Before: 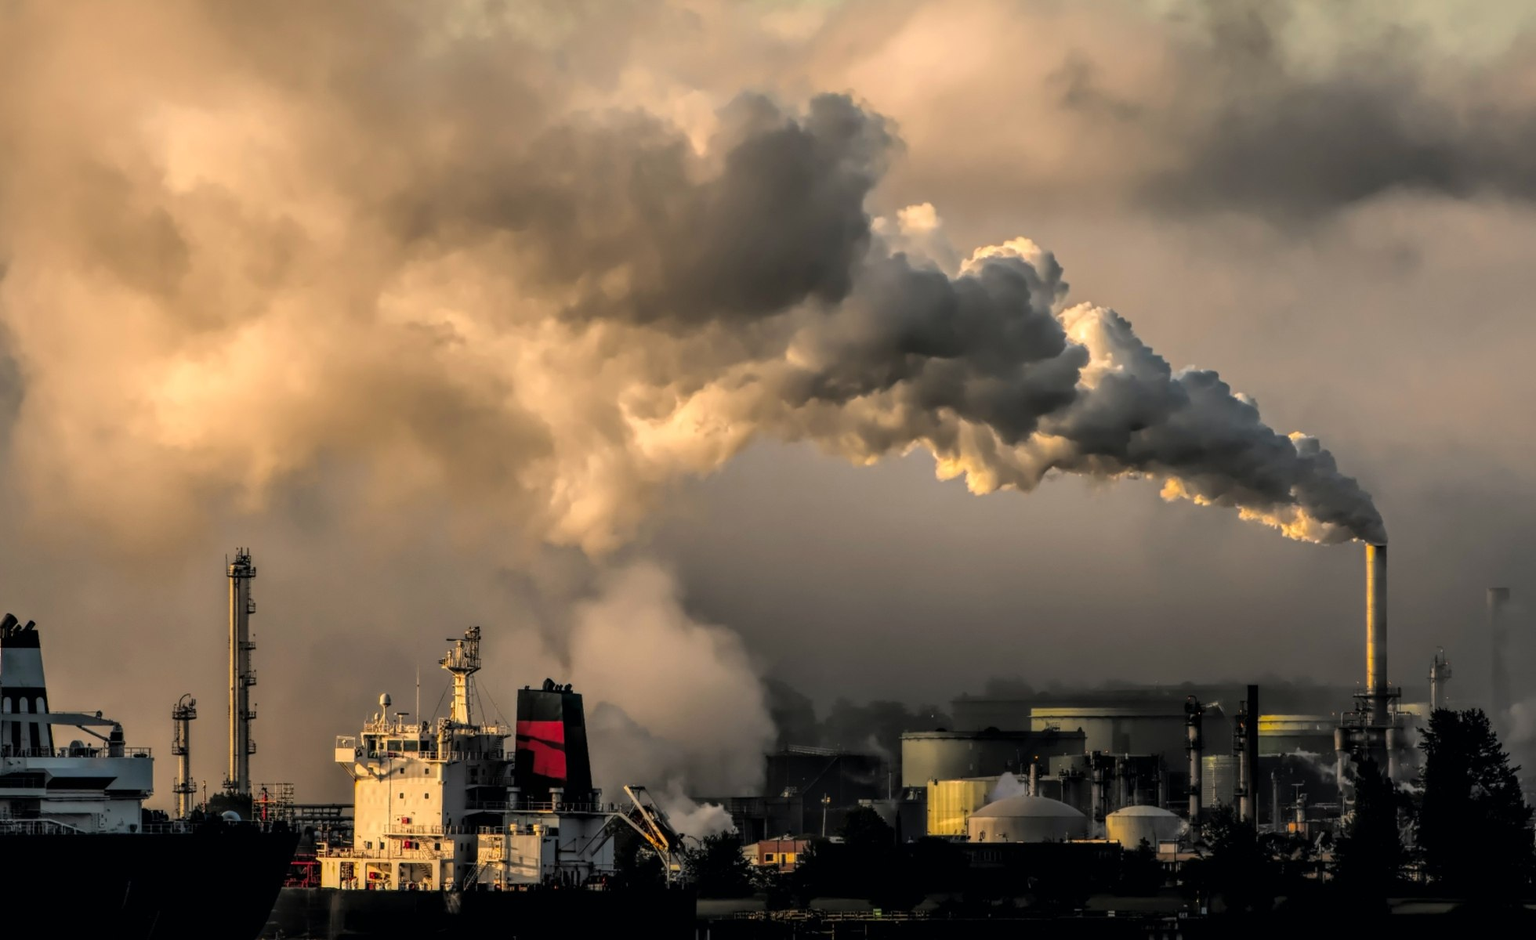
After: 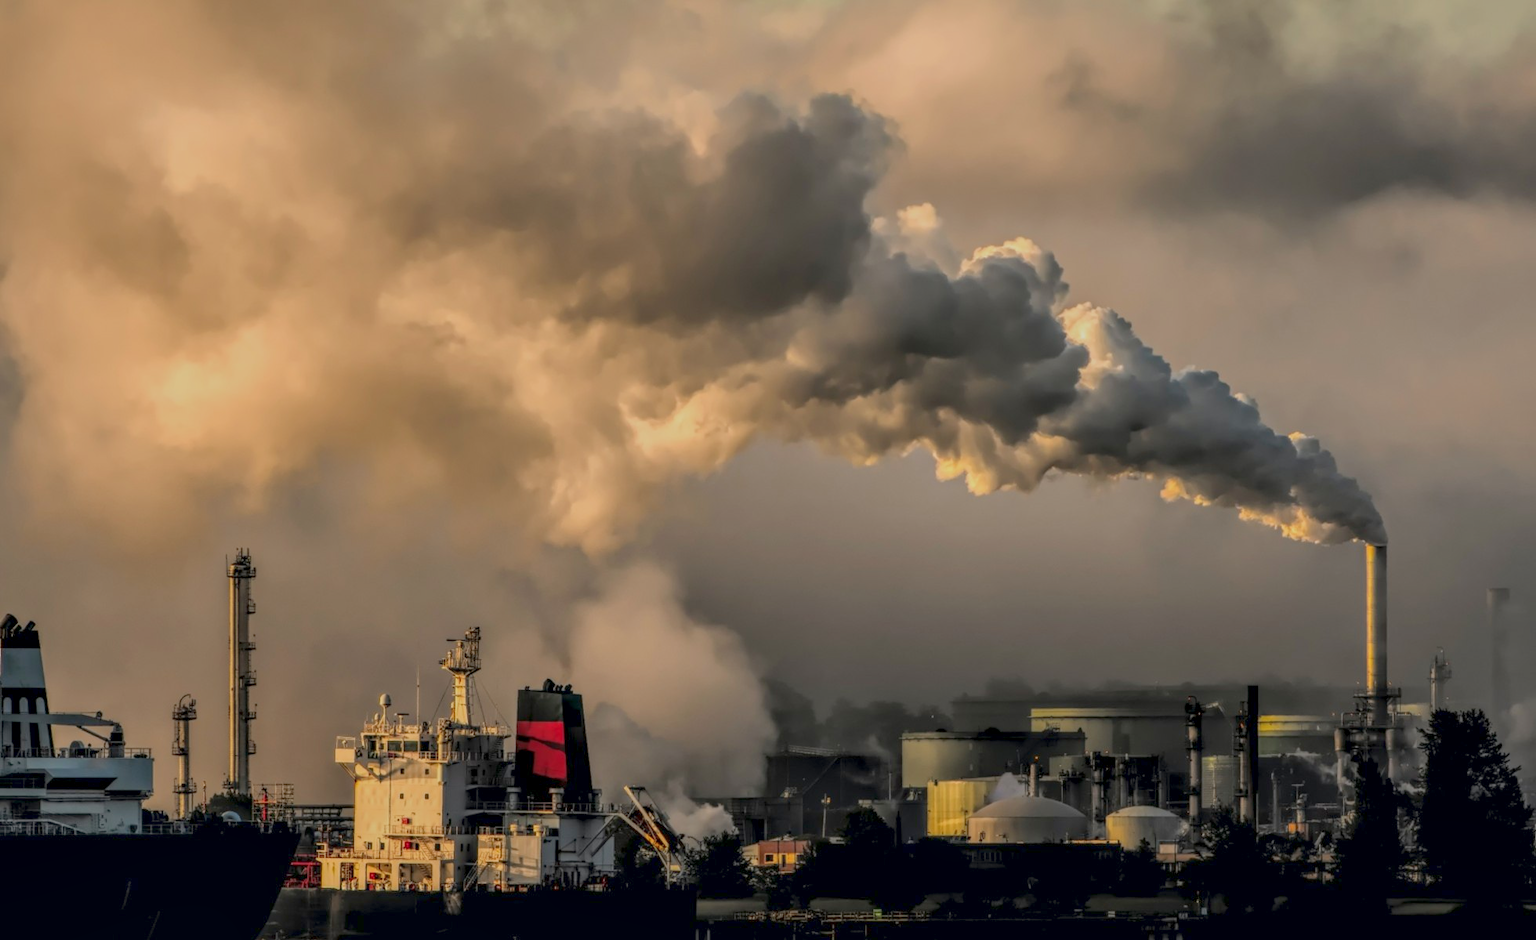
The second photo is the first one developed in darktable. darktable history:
color balance rgb: contrast -30%
local contrast: on, module defaults
